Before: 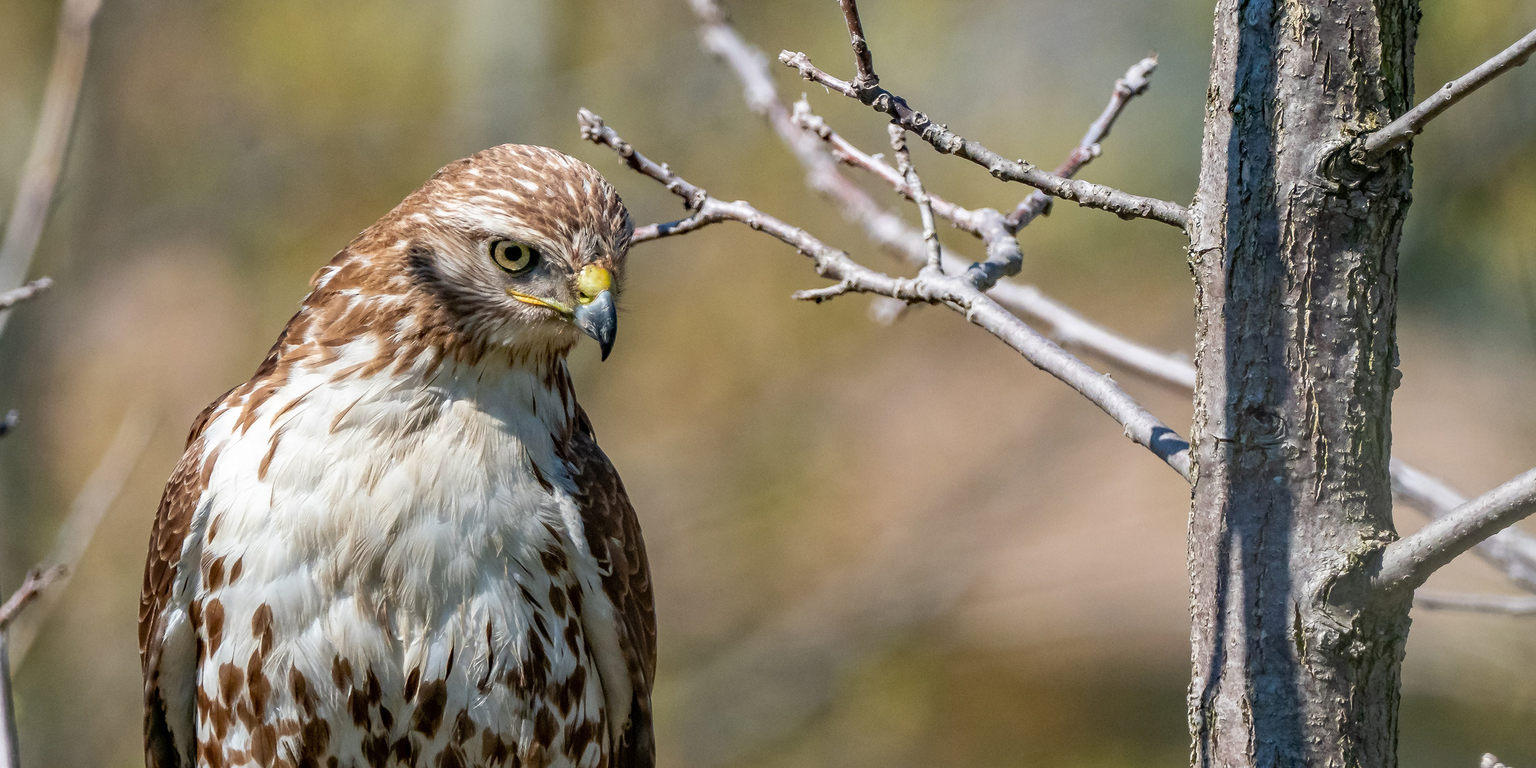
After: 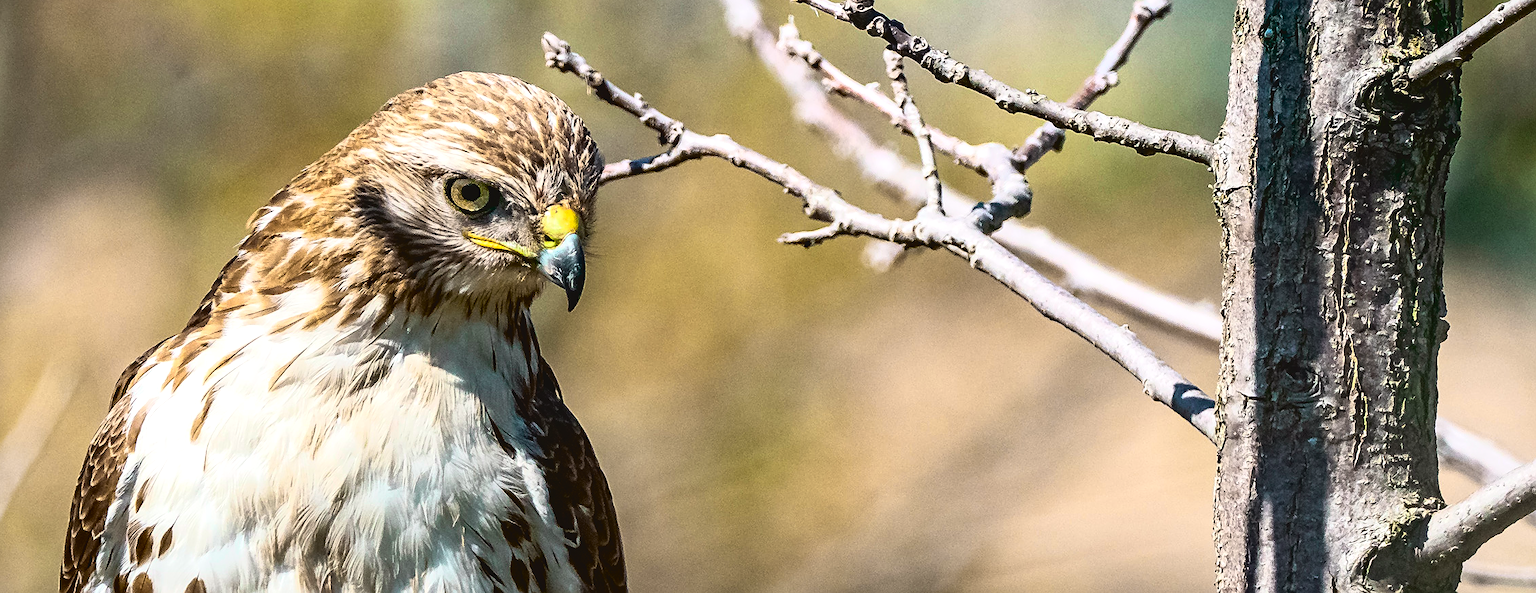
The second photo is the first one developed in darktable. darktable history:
color balance rgb: perceptual brilliance grading › highlights 14.29%, perceptual brilliance grading › mid-tones -5.92%, perceptual brilliance grading › shadows -26.83%, global vibrance 31.18%
tone curve: curves: ch0 [(0, 0.049) (0.113, 0.084) (0.285, 0.301) (0.673, 0.796) (0.845, 0.932) (0.994, 0.971)]; ch1 [(0, 0) (0.456, 0.424) (0.498, 0.5) (0.57, 0.557) (0.631, 0.635) (1, 1)]; ch2 [(0, 0) (0.395, 0.398) (0.44, 0.456) (0.502, 0.507) (0.55, 0.559) (0.67, 0.702) (1, 1)], color space Lab, independent channels, preserve colors none
crop: left 5.596%, top 10.314%, right 3.534%, bottom 19.395%
sharpen: on, module defaults
